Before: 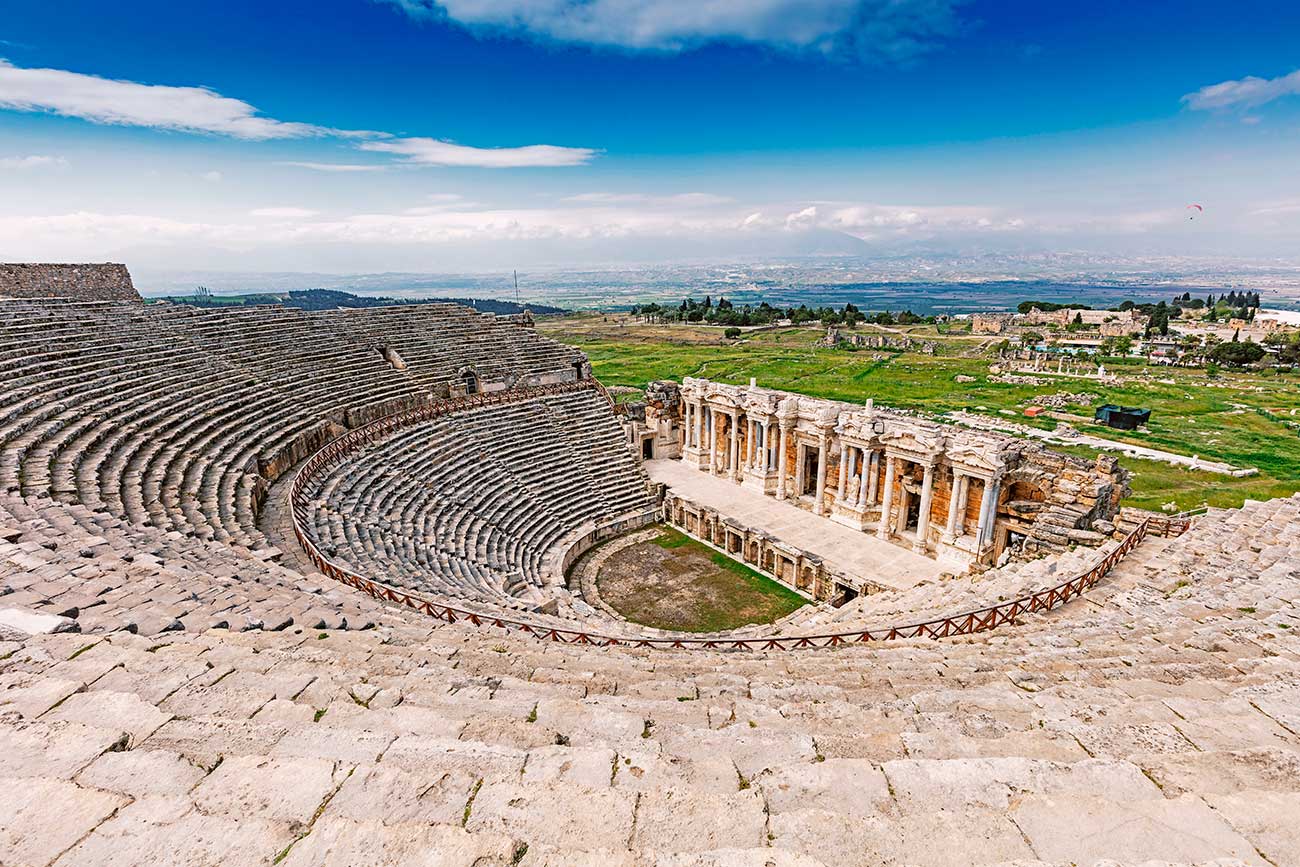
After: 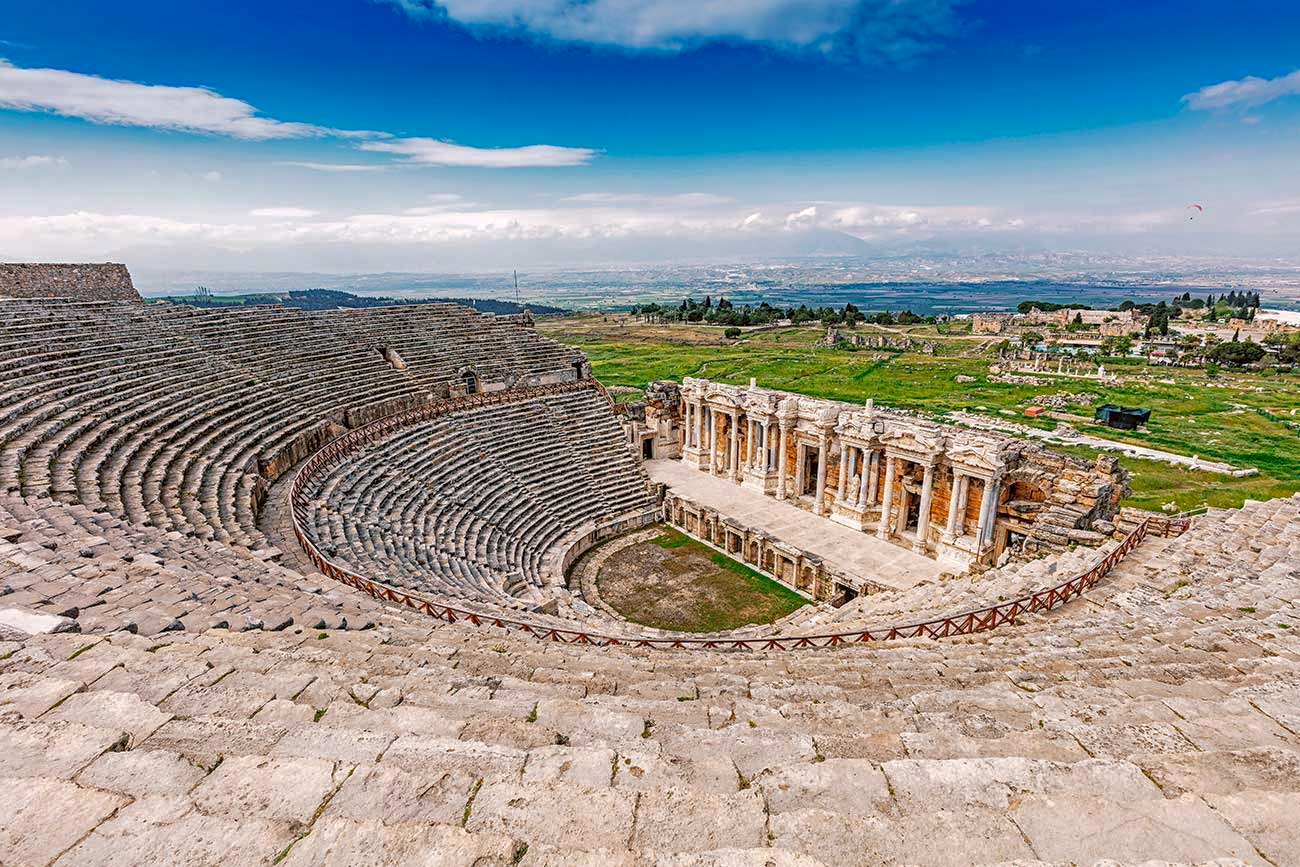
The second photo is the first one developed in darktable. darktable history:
local contrast: on, module defaults
shadows and highlights: on, module defaults
exposure: black level correction 0.002
